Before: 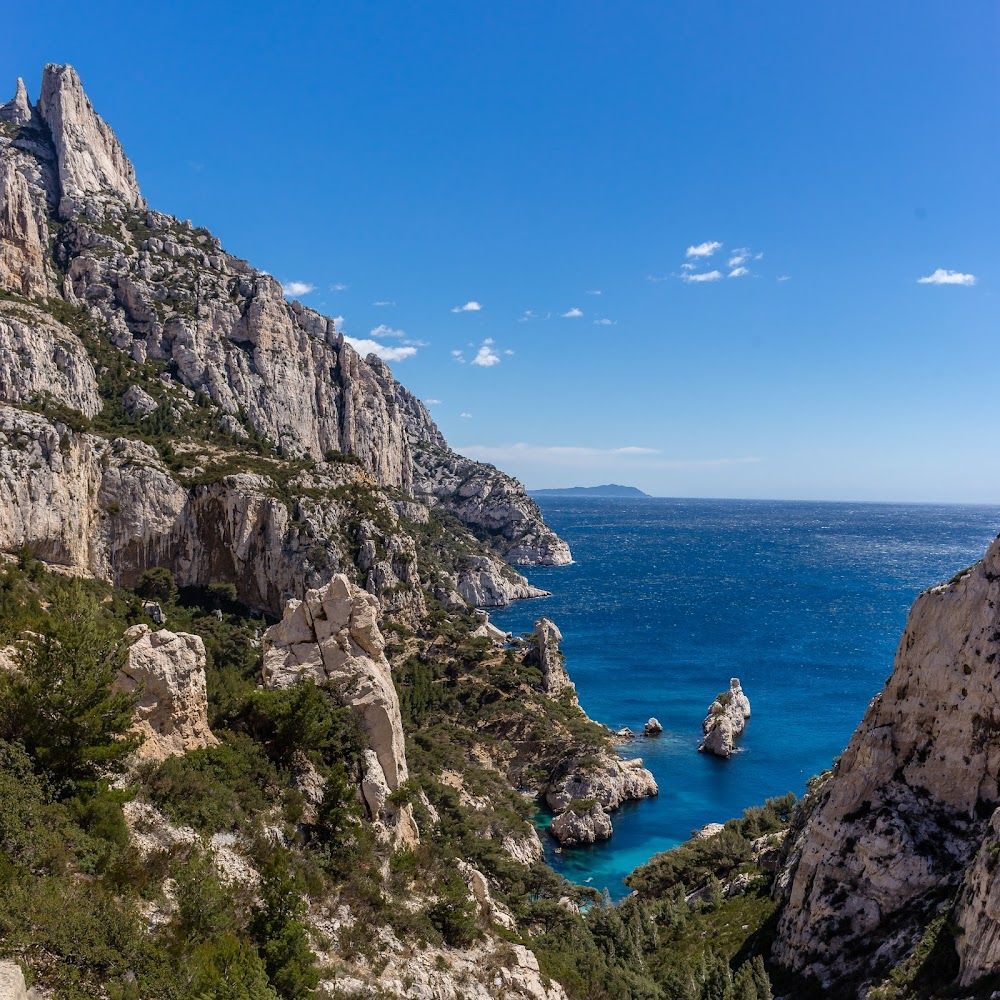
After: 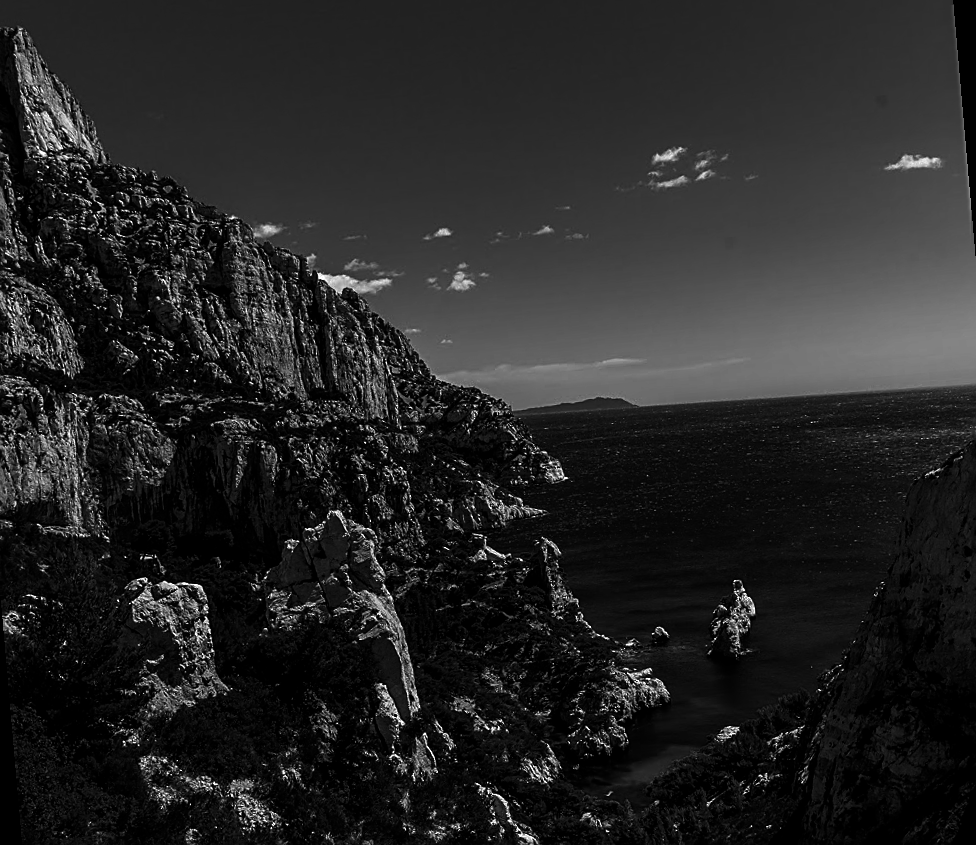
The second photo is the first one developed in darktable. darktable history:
sharpen: on, module defaults
rotate and perspective: rotation -5°, crop left 0.05, crop right 0.952, crop top 0.11, crop bottom 0.89
tone equalizer: on, module defaults
contrast brightness saturation: contrast 0.02, brightness -1, saturation -1
